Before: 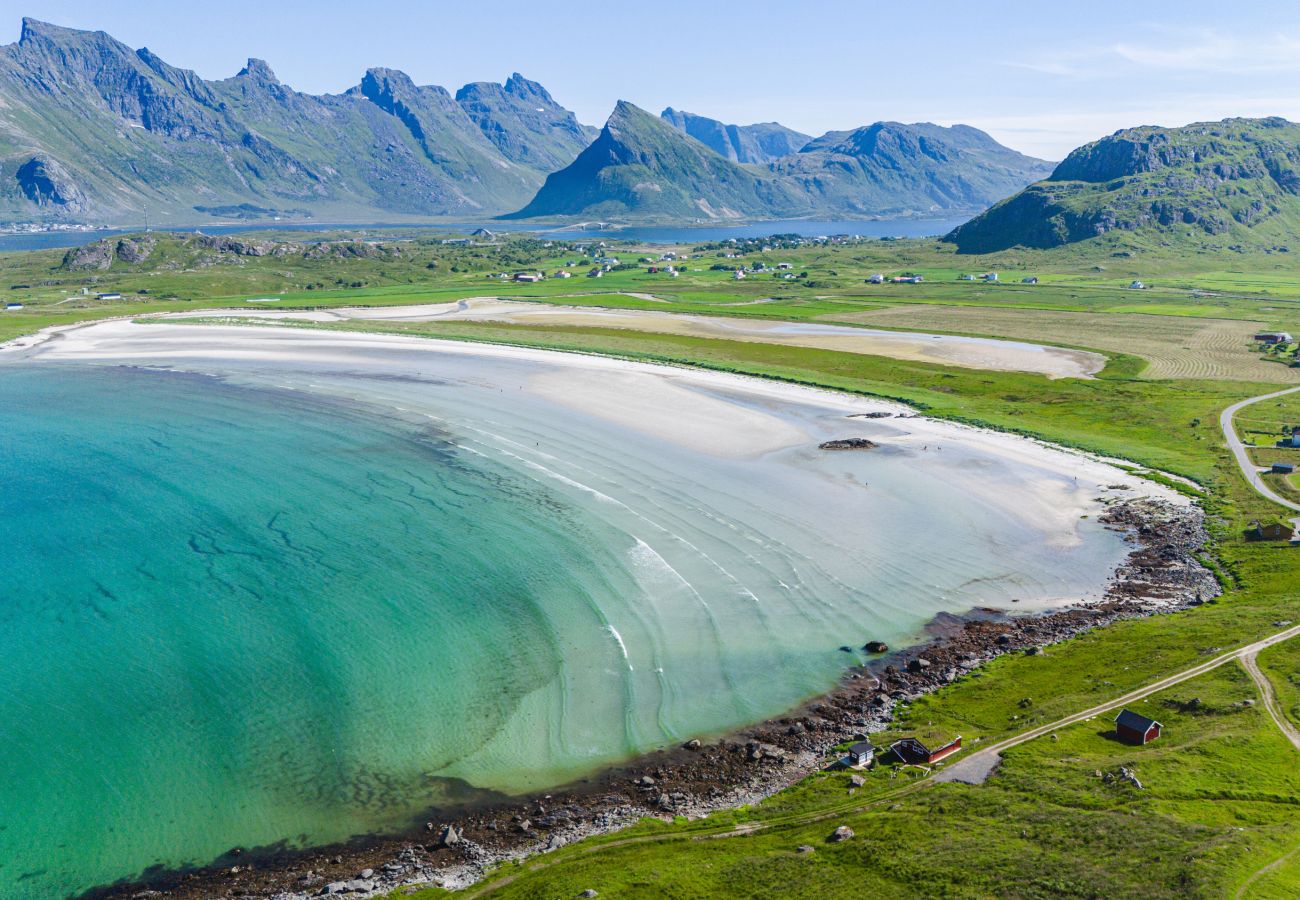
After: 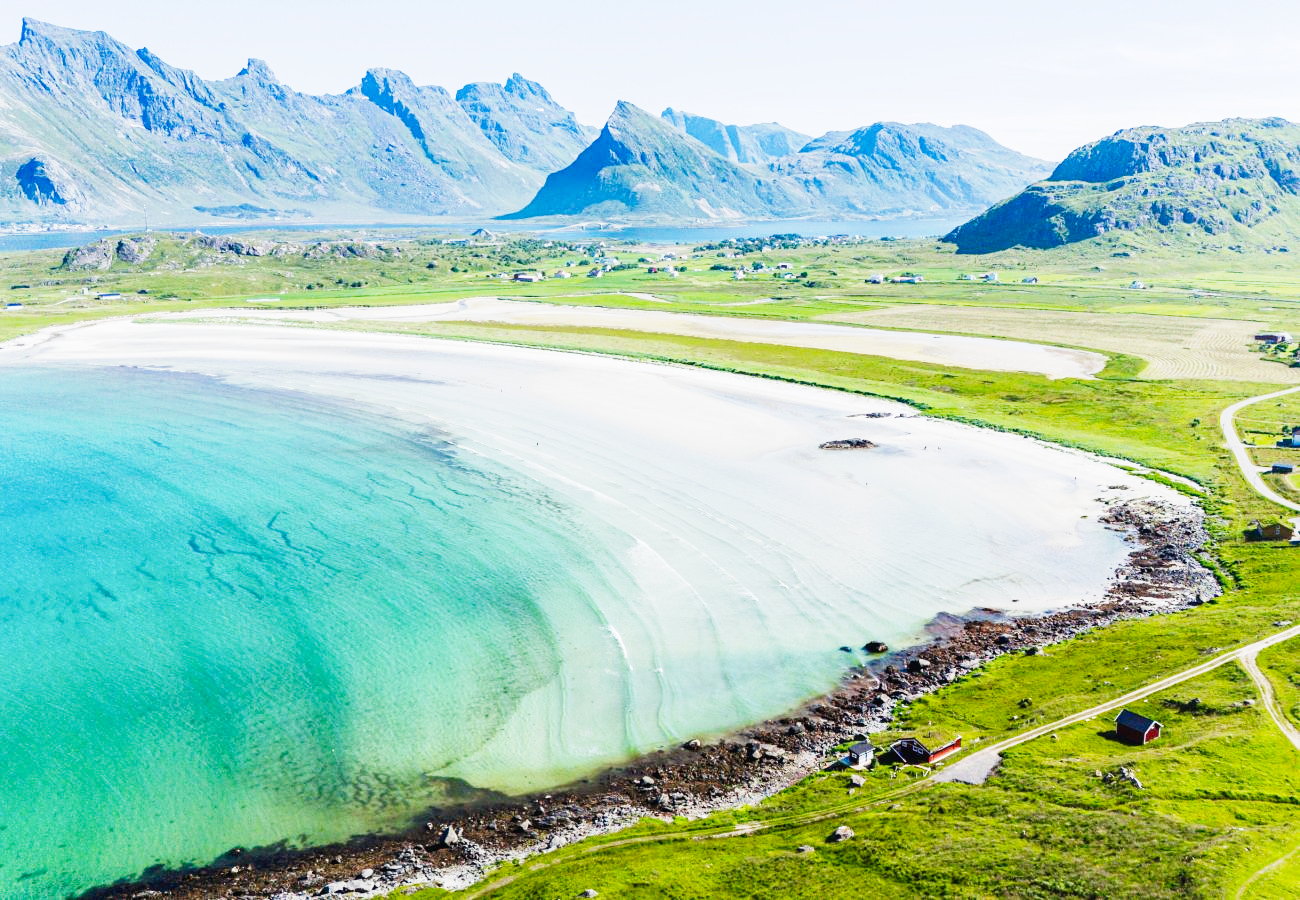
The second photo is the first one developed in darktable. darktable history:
base curve: curves: ch0 [(0, 0) (0, 0.001) (0.001, 0.001) (0.004, 0.002) (0.007, 0.004) (0.015, 0.013) (0.033, 0.045) (0.052, 0.096) (0.075, 0.17) (0.099, 0.241) (0.163, 0.42) (0.219, 0.55) (0.259, 0.616) (0.327, 0.722) (0.365, 0.765) (0.522, 0.873) (0.547, 0.881) (0.689, 0.919) (0.826, 0.952) (1, 1)], preserve colors none
contrast brightness saturation: saturation -0.05
